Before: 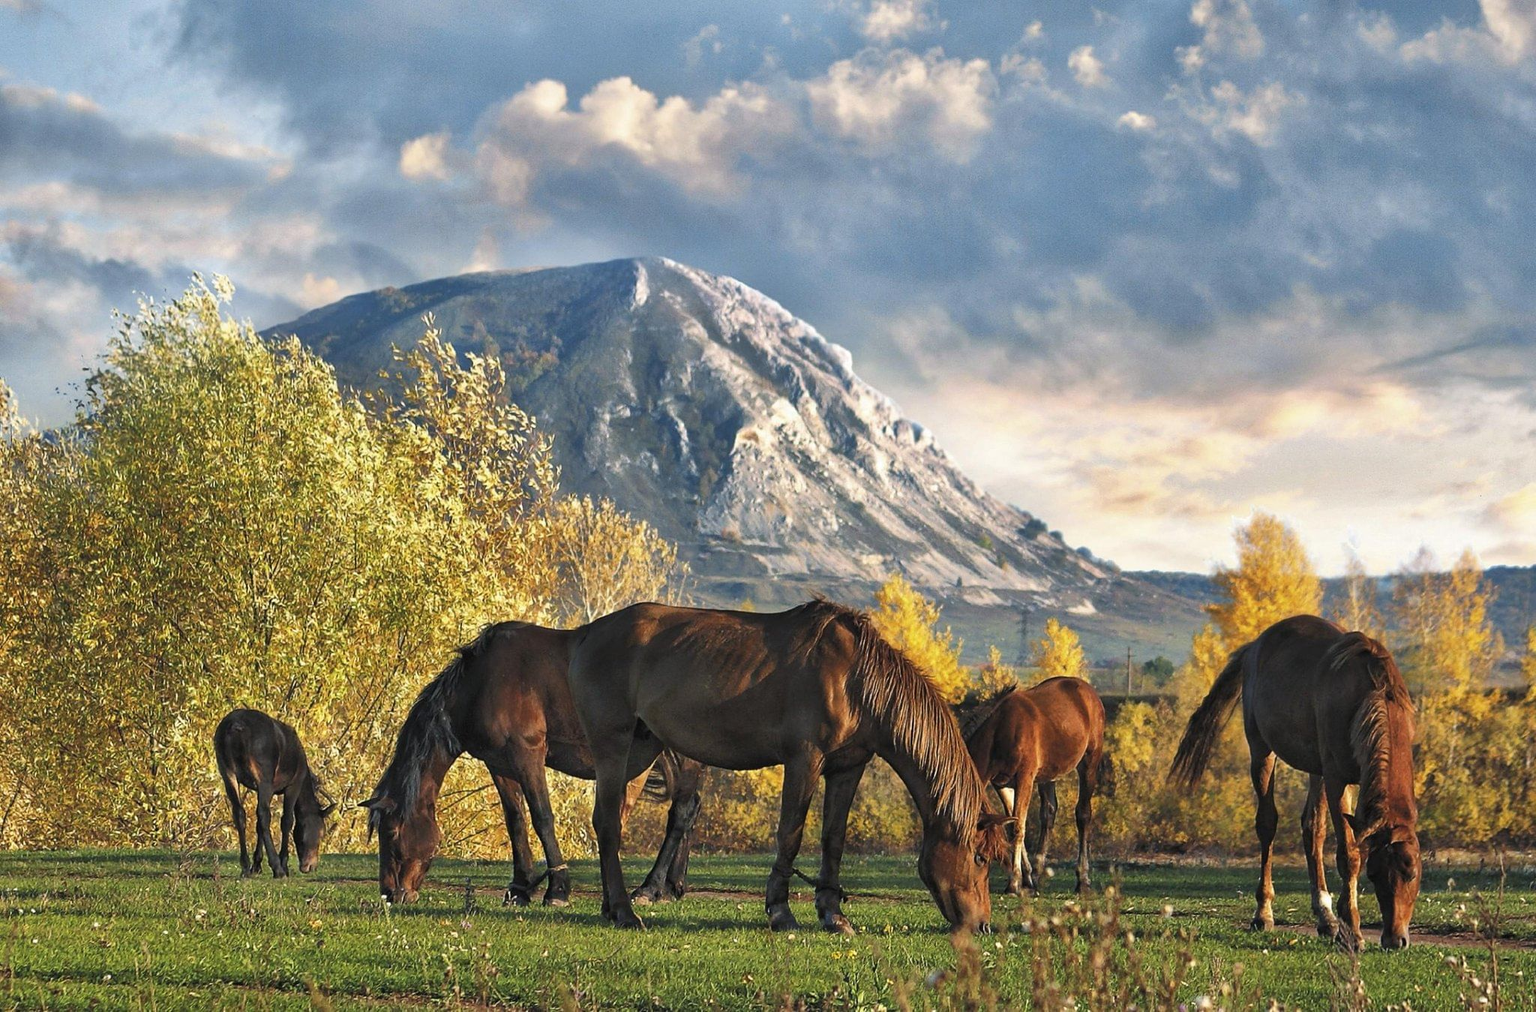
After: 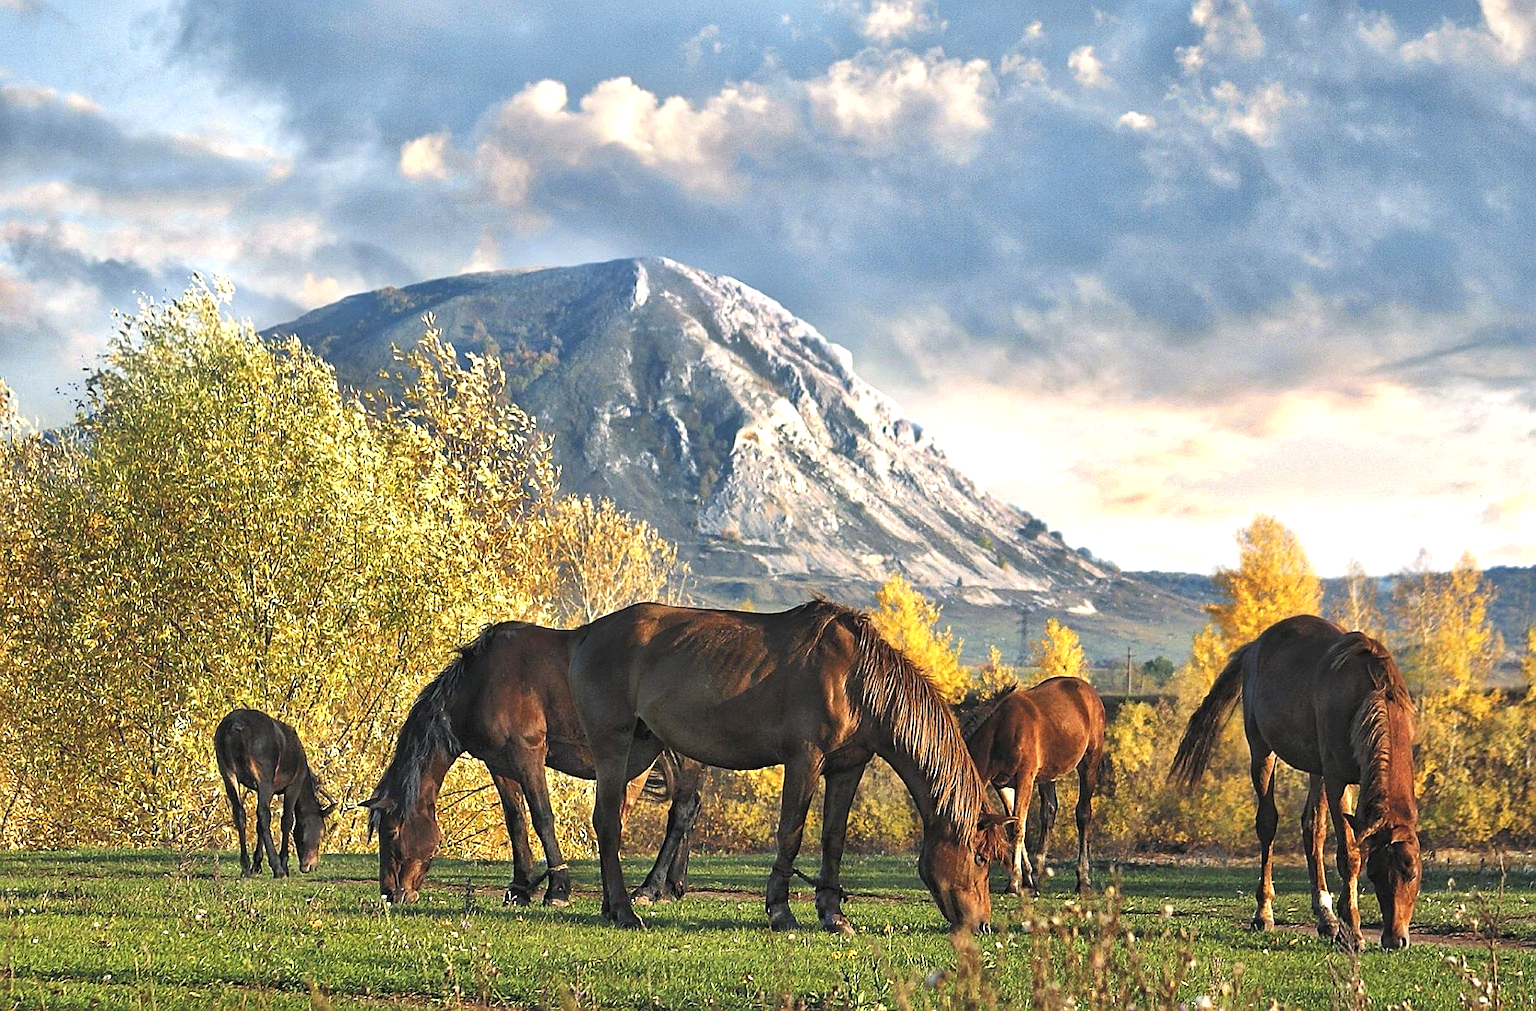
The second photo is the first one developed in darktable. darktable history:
exposure: black level correction 0, exposure 0.5 EV, compensate exposure bias true, compensate highlight preservation false
sharpen: on, module defaults
